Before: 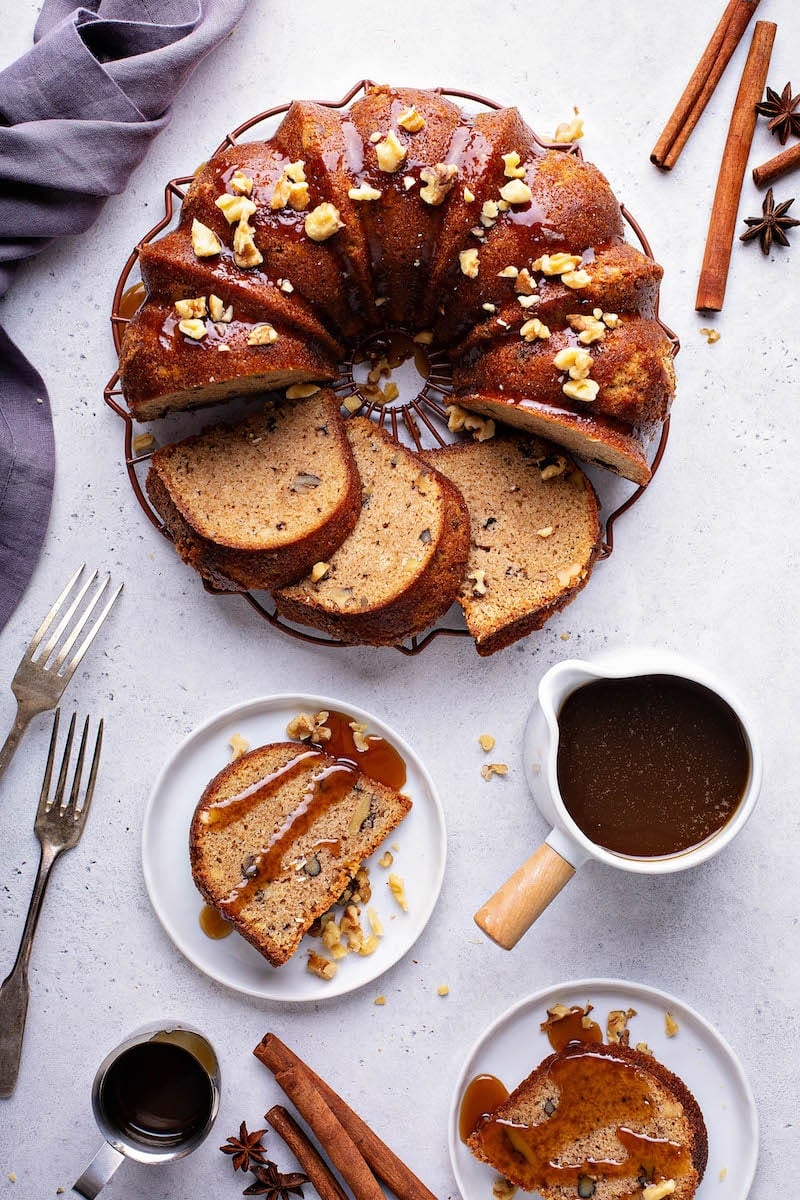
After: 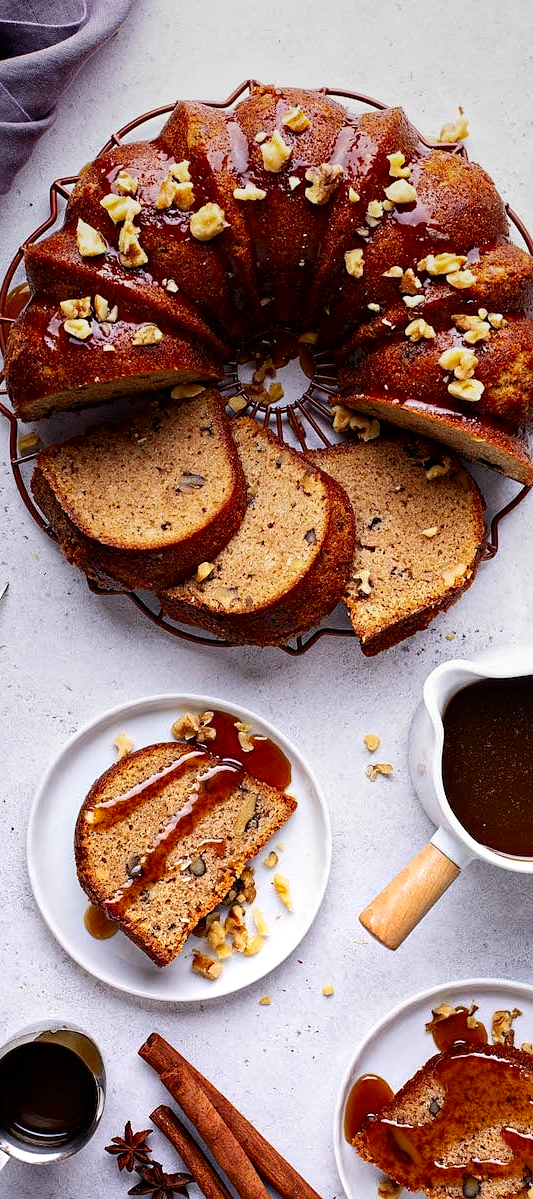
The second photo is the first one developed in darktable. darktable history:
graduated density: on, module defaults
crop and rotate: left 14.436%, right 18.898%
contrast brightness saturation: contrast 0.13, brightness -0.05, saturation 0.16
levels: levels [0, 0.48, 0.961]
sharpen: amount 0.2
